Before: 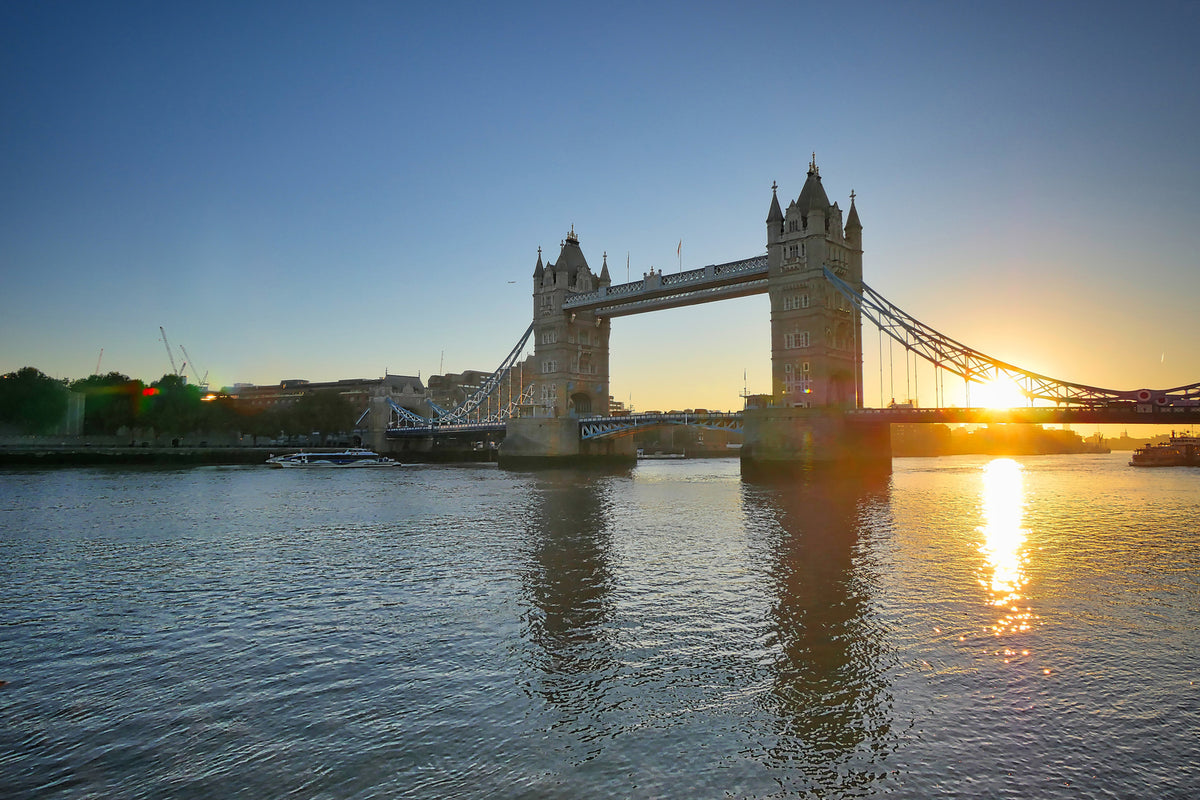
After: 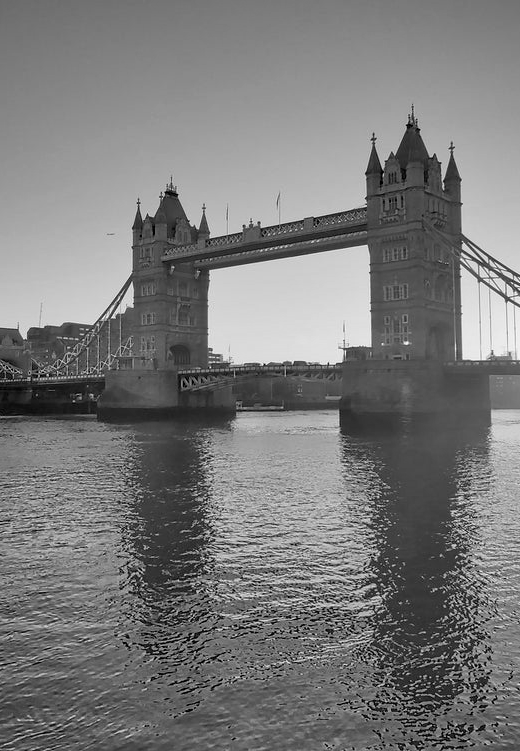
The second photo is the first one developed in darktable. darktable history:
color contrast: green-magenta contrast 0, blue-yellow contrast 0
color zones: curves: ch0 [(0, 0.5) (0.125, 0.4) (0.25, 0.5) (0.375, 0.4) (0.5, 0.4) (0.625, 0.35) (0.75, 0.35) (0.875, 0.5)]; ch1 [(0, 0.35) (0.125, 0.45) (0.25, 0.35) (0.375, 0.35) (0.5, 0.35) (0.625, 0.35) (0.75, 0.45) (0.875, 0.35)]; ch2 [(0, 0.6) (0.125, 0.5) (0.25, 0.5) (0.375, 0.6) (0.5, 0.6) (0.625, 0.5) (0.75, 0.5) (0.875, 0.5)]
crop: left 33.452%, top 6.025%, right 23.155%
exposure: black level correction 0.005, exposure 0.014 EV, compensate highlight preservation false
